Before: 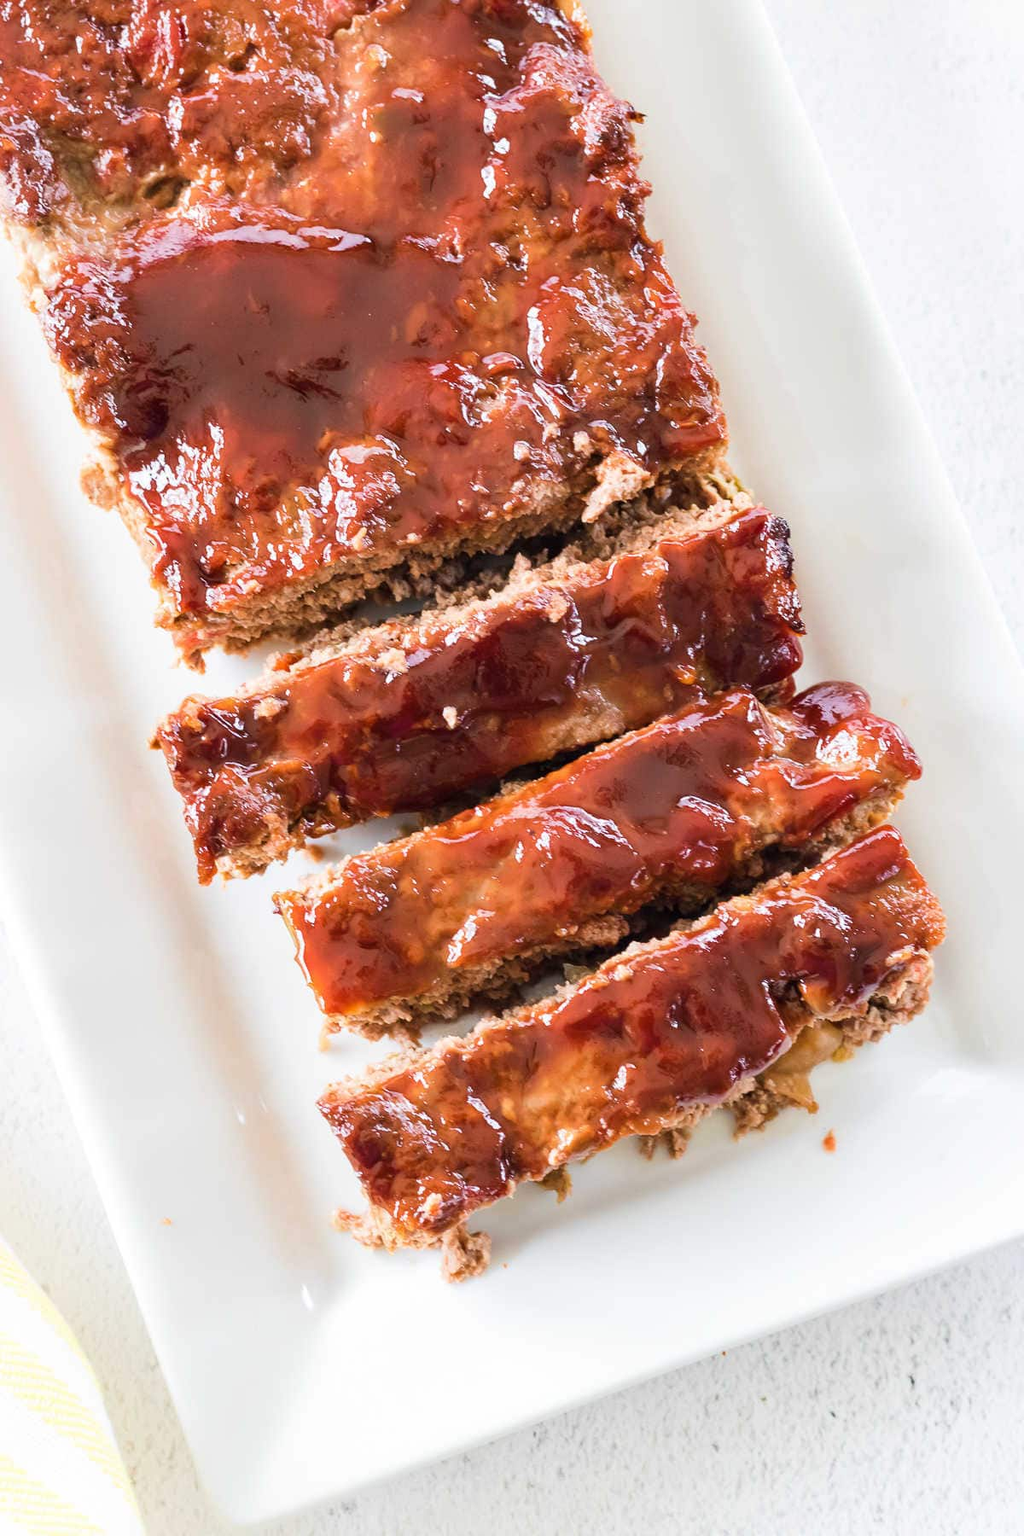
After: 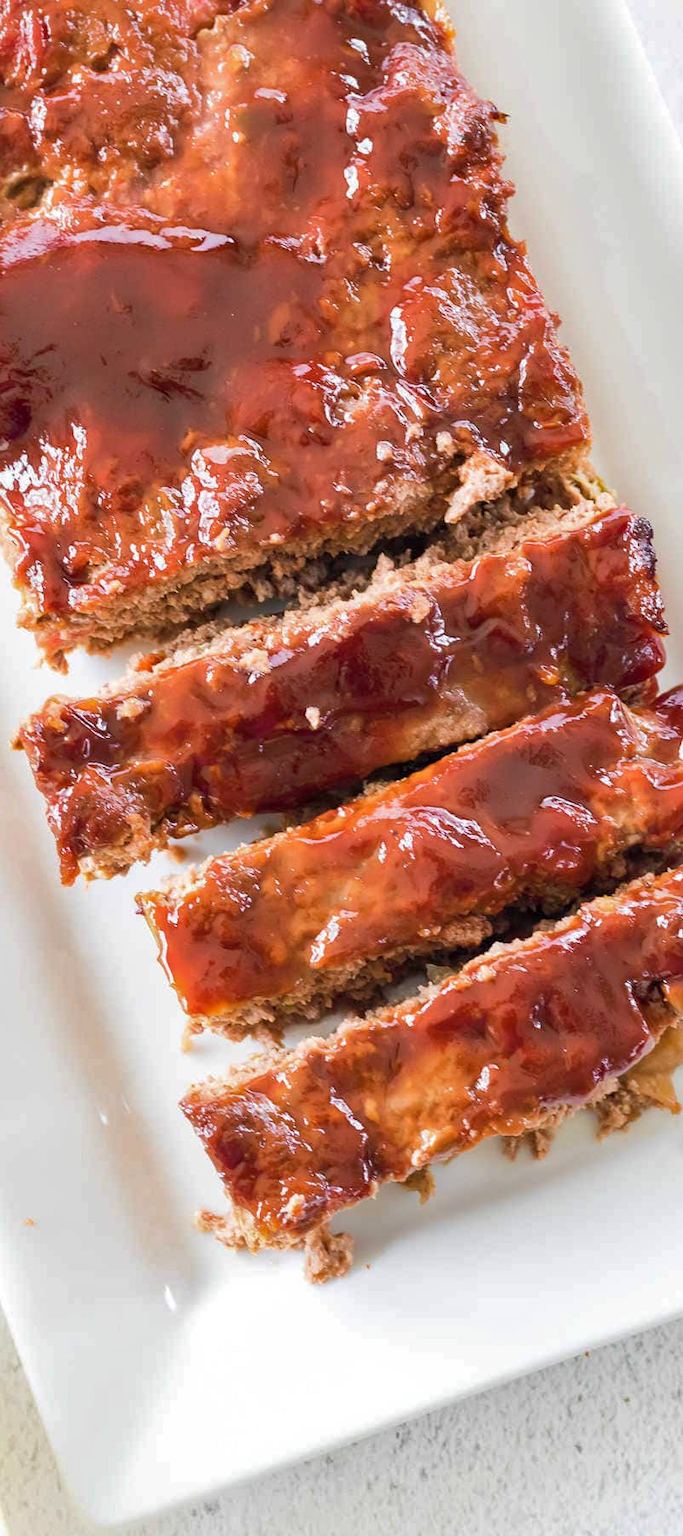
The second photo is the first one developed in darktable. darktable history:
shadows and highlights: on, module defaults
exposure: black level correction 0.001, exposure 0.016 EV, compensate highlight preservation false
crop and rotate: left 13.423%, right 19.889%
